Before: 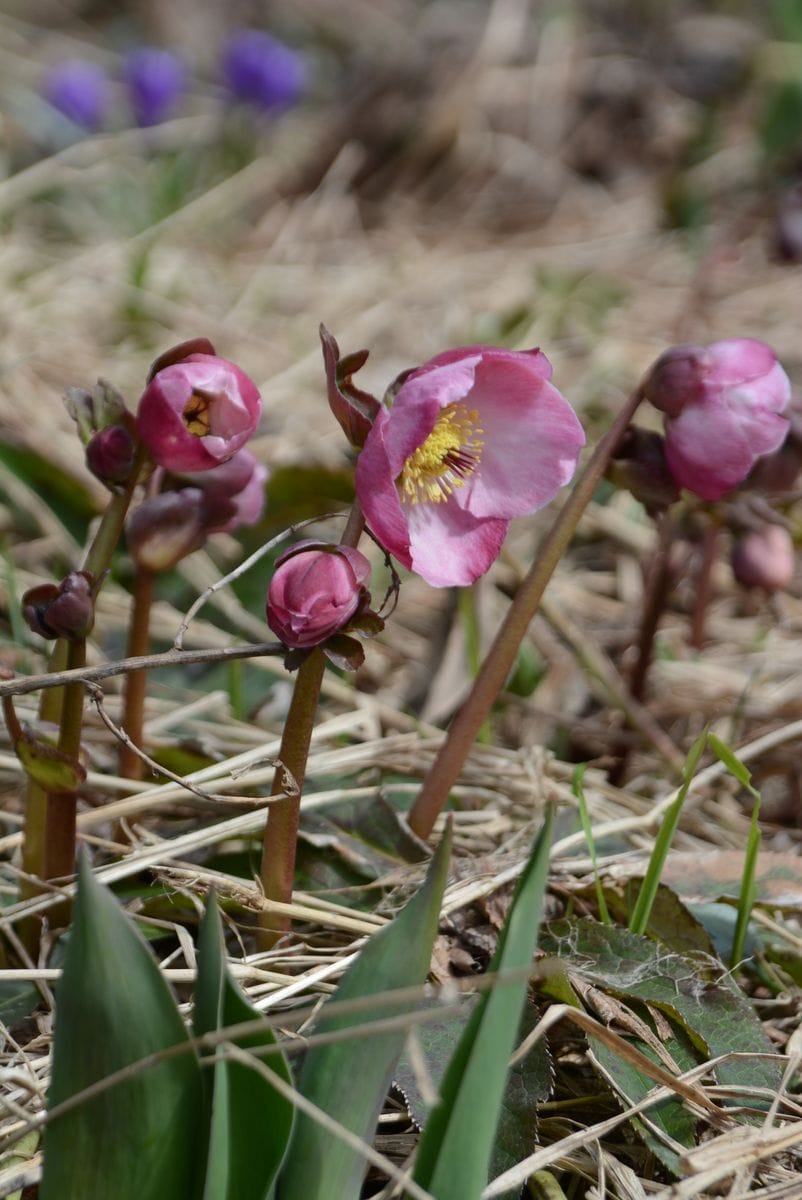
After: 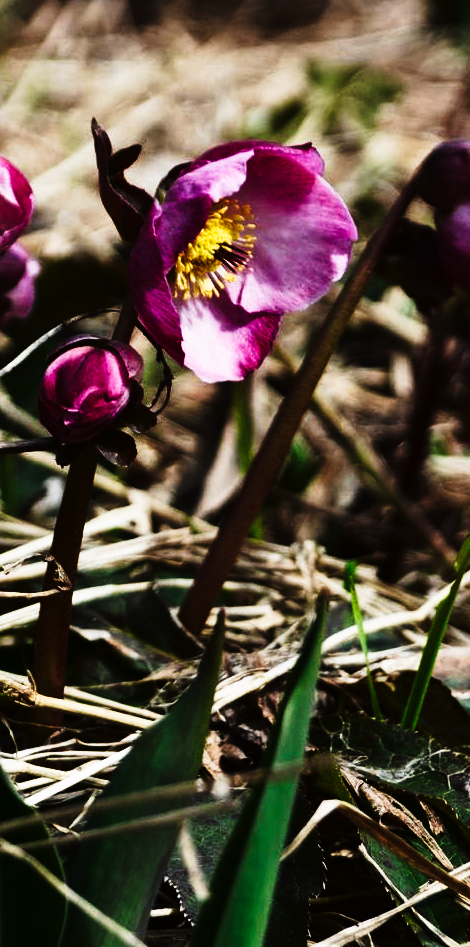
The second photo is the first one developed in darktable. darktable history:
exposure: exposure -0.489 EV, compensate exposure bias true, compensate highlight preservation false
crop and rotate: left 28.527%, top 17.152%, right 12.82%, bottom 3.886%
tone curve: curves: ch0 [(0, 0) (0.003, 0.006) (0.011, 0.008) (0.025, 0.011) (0.044, 0.015) (0.069, 0.019) (0.1, 0.023) (0.136, 0.03) (0.177, 0.042) (0.224, 0.065) (0.277, 0.103) (0.335, 0.177) (0.399, 0.294) (0.468, 0.463) (0.543, 0.639) (0.623, 0.805) (0.709, 0.909) (0.801, 0.967) (0.898, 0.989) (1, 1)], preserve colors none
contrast brightness saturation: contrast 0.275
